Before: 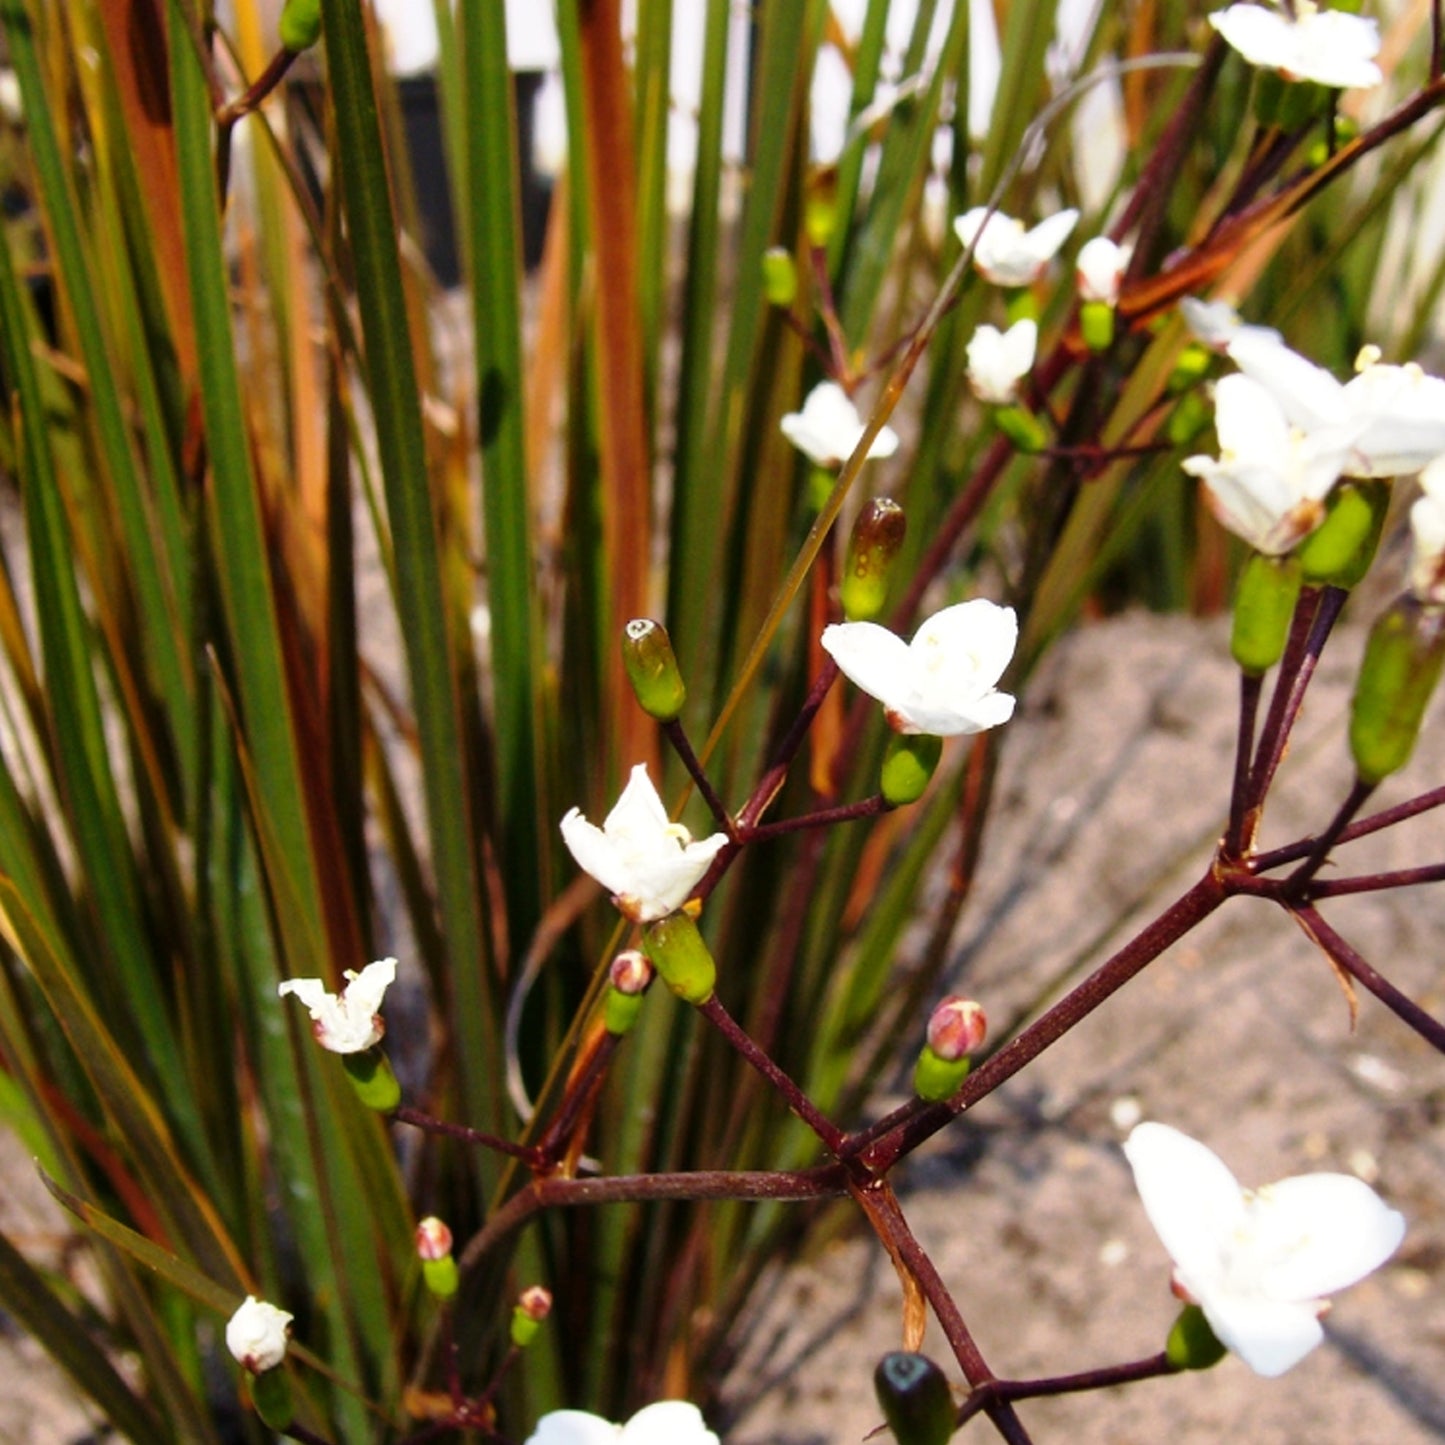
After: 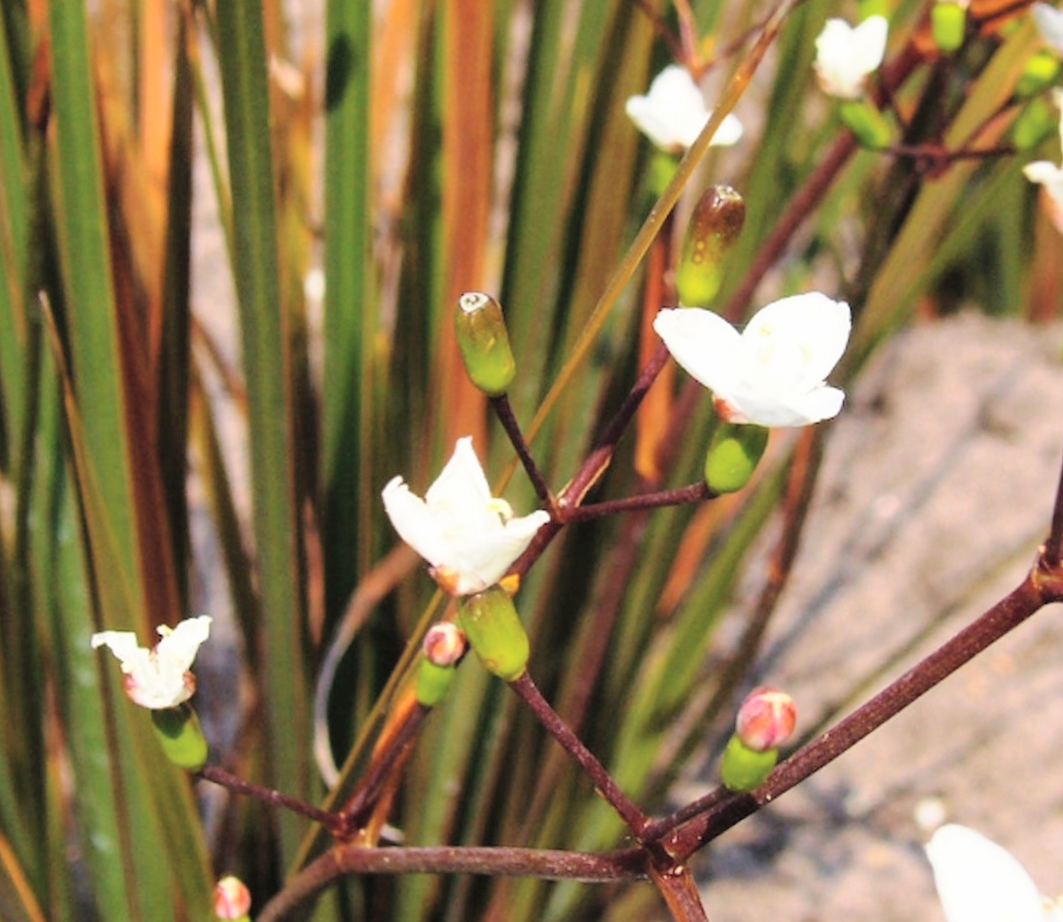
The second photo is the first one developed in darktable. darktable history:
global tonemap: drago (0.7, 100)
crop and rotate: angle -3.37°, left 9.79%, top 20.73%, right 12.42%, bottom 11.82%
